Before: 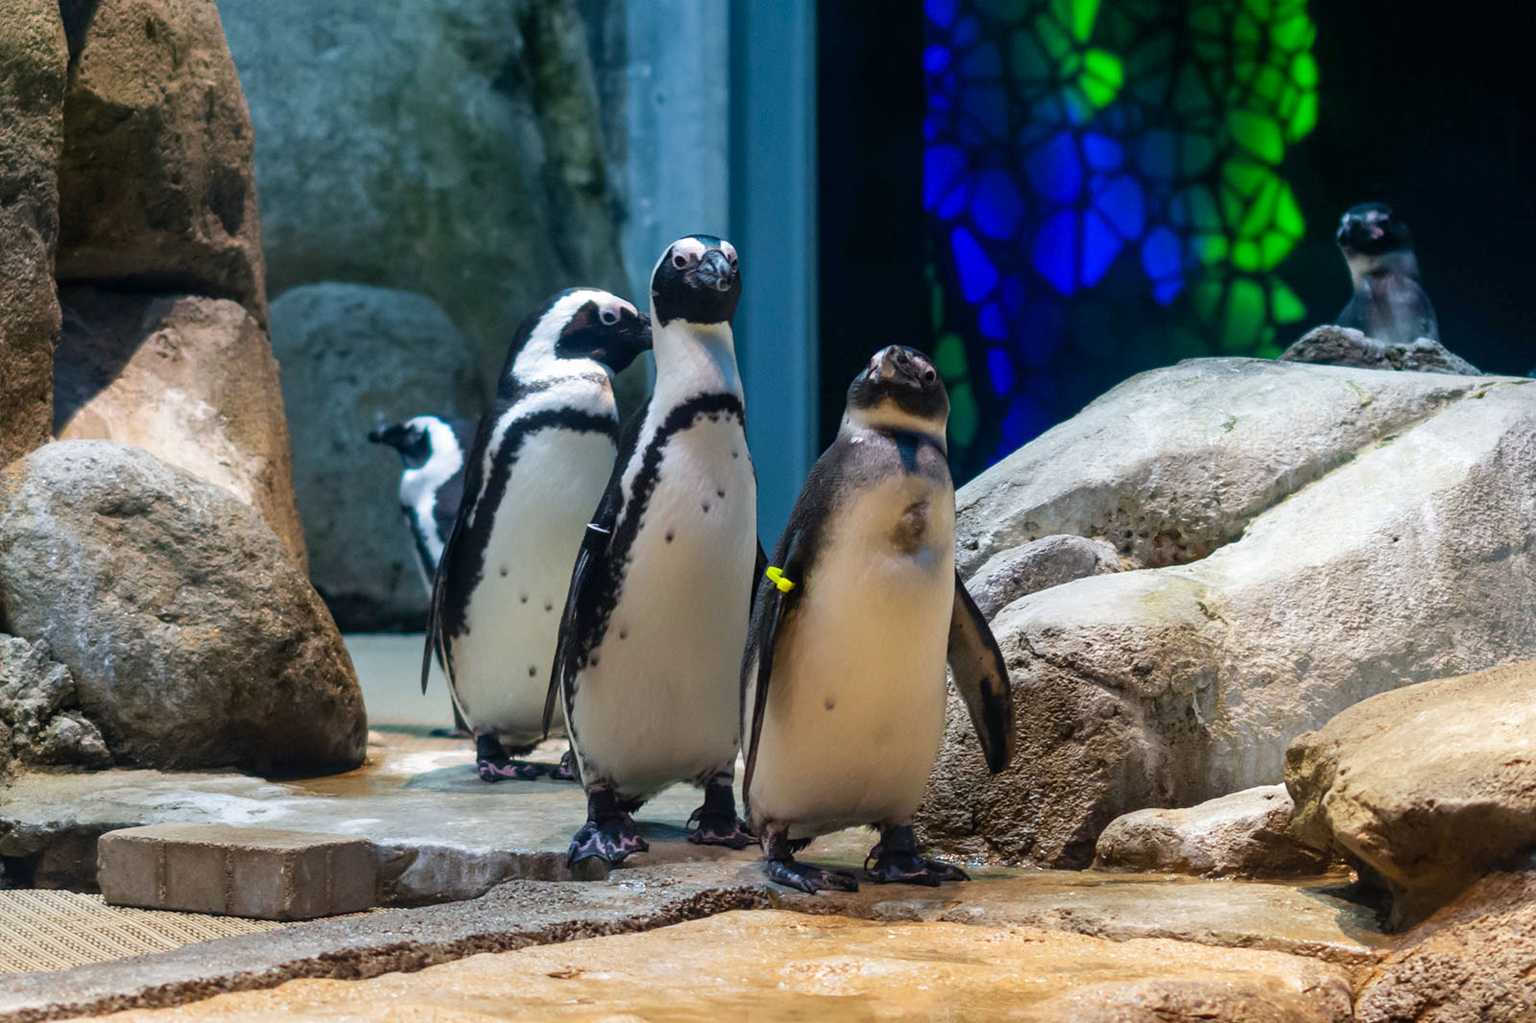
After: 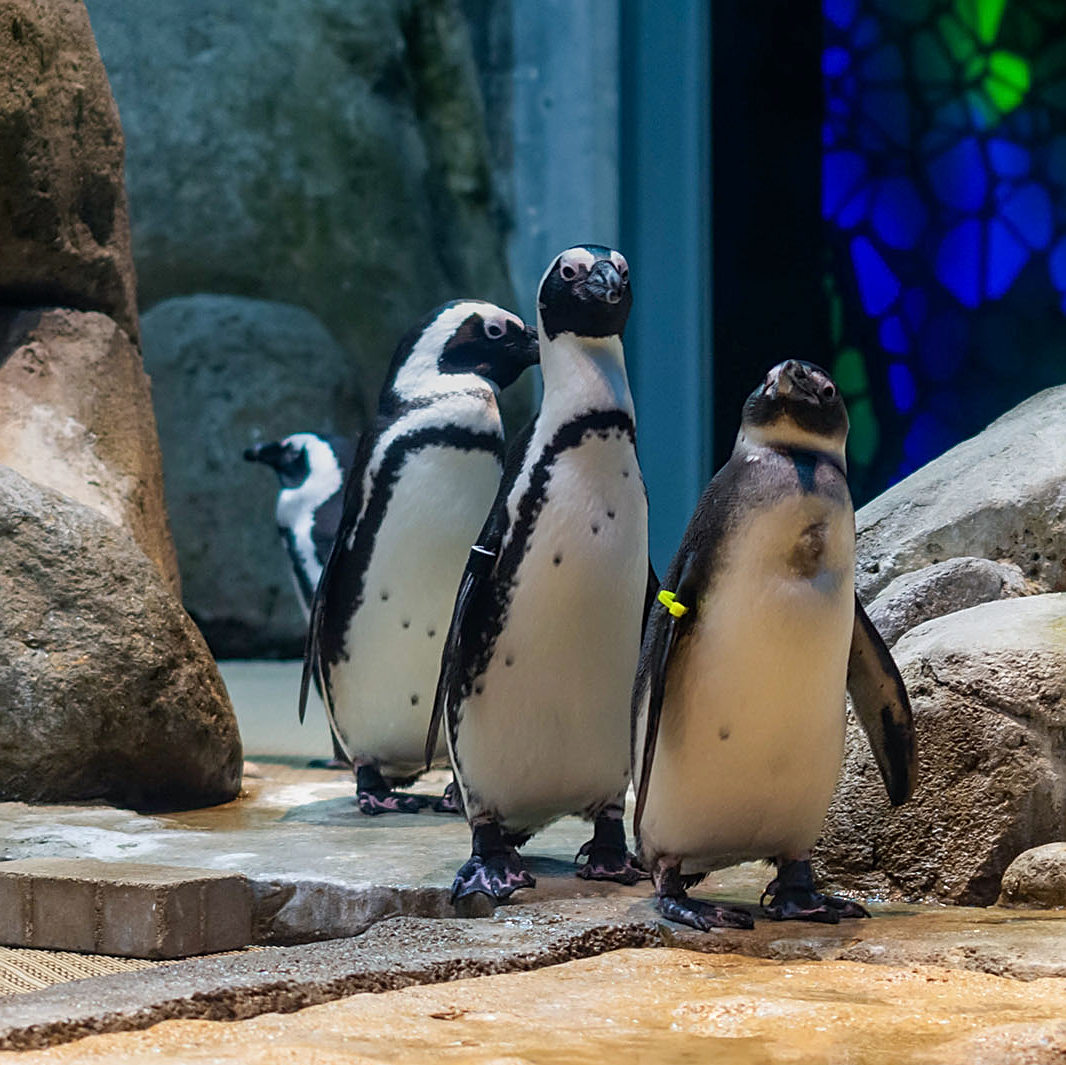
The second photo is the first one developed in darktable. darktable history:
graduated density: on, module defaults
crop and rotate: left 8.786%, right 24.548%
sharpen: on, module defaults
